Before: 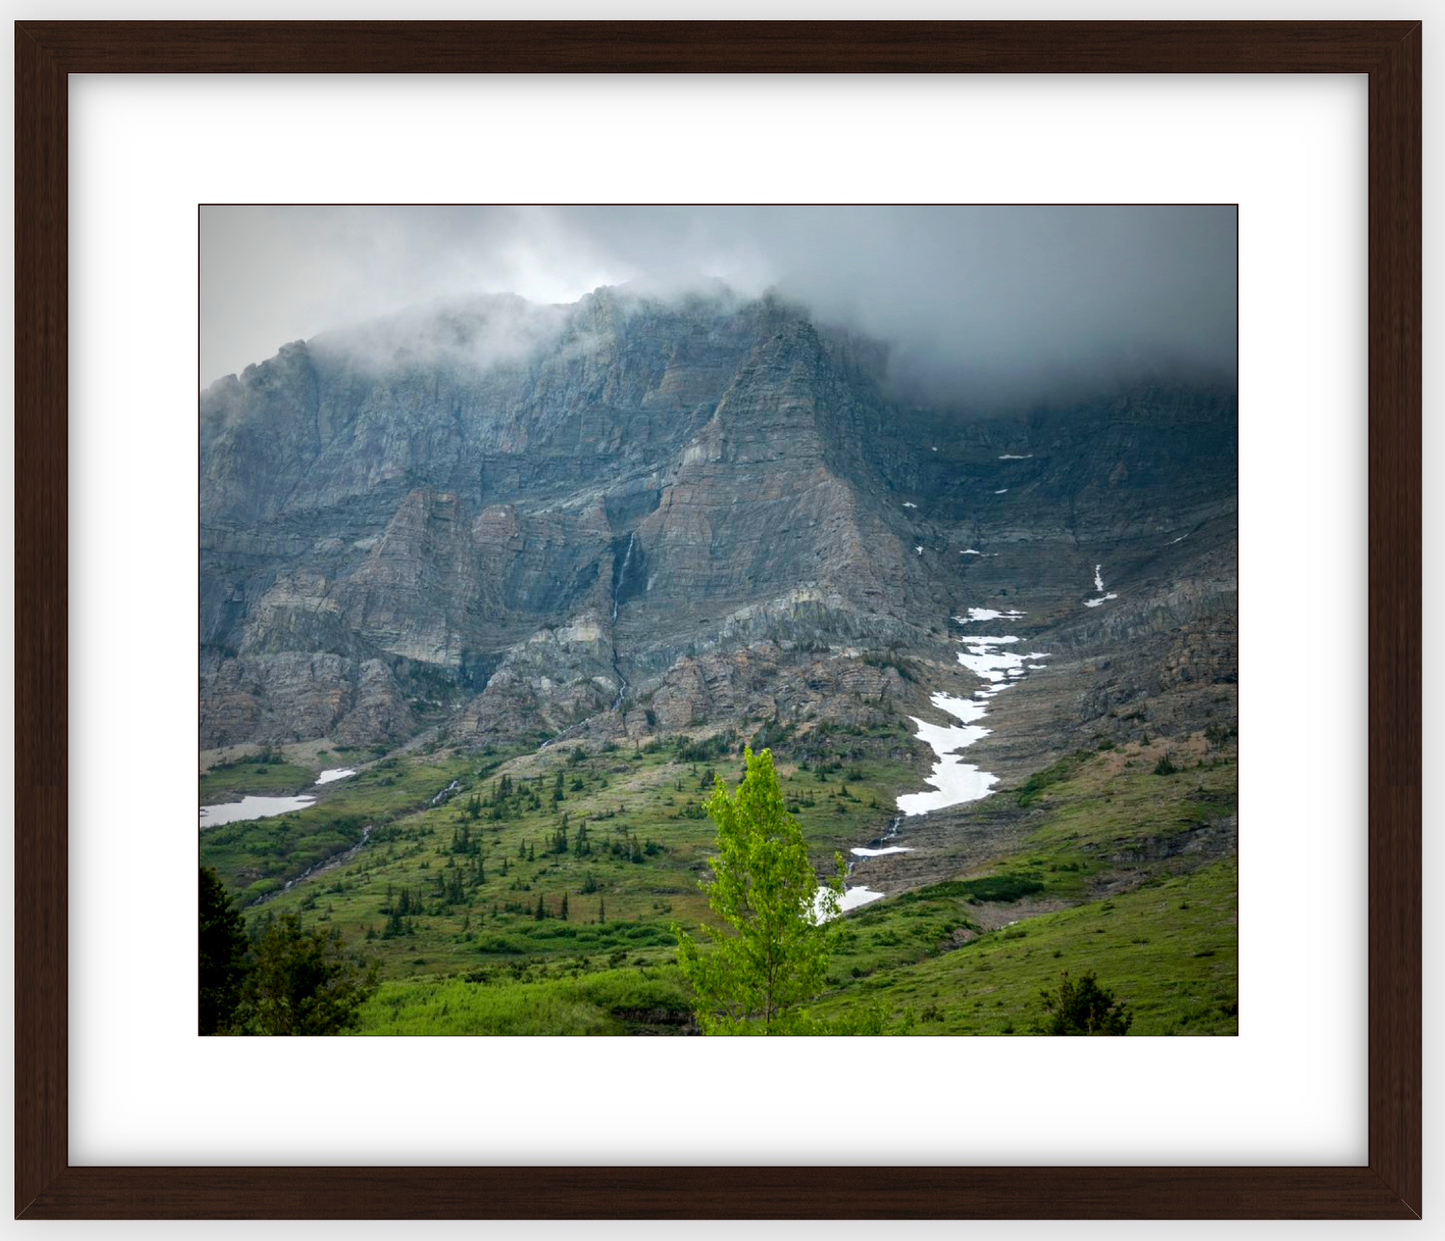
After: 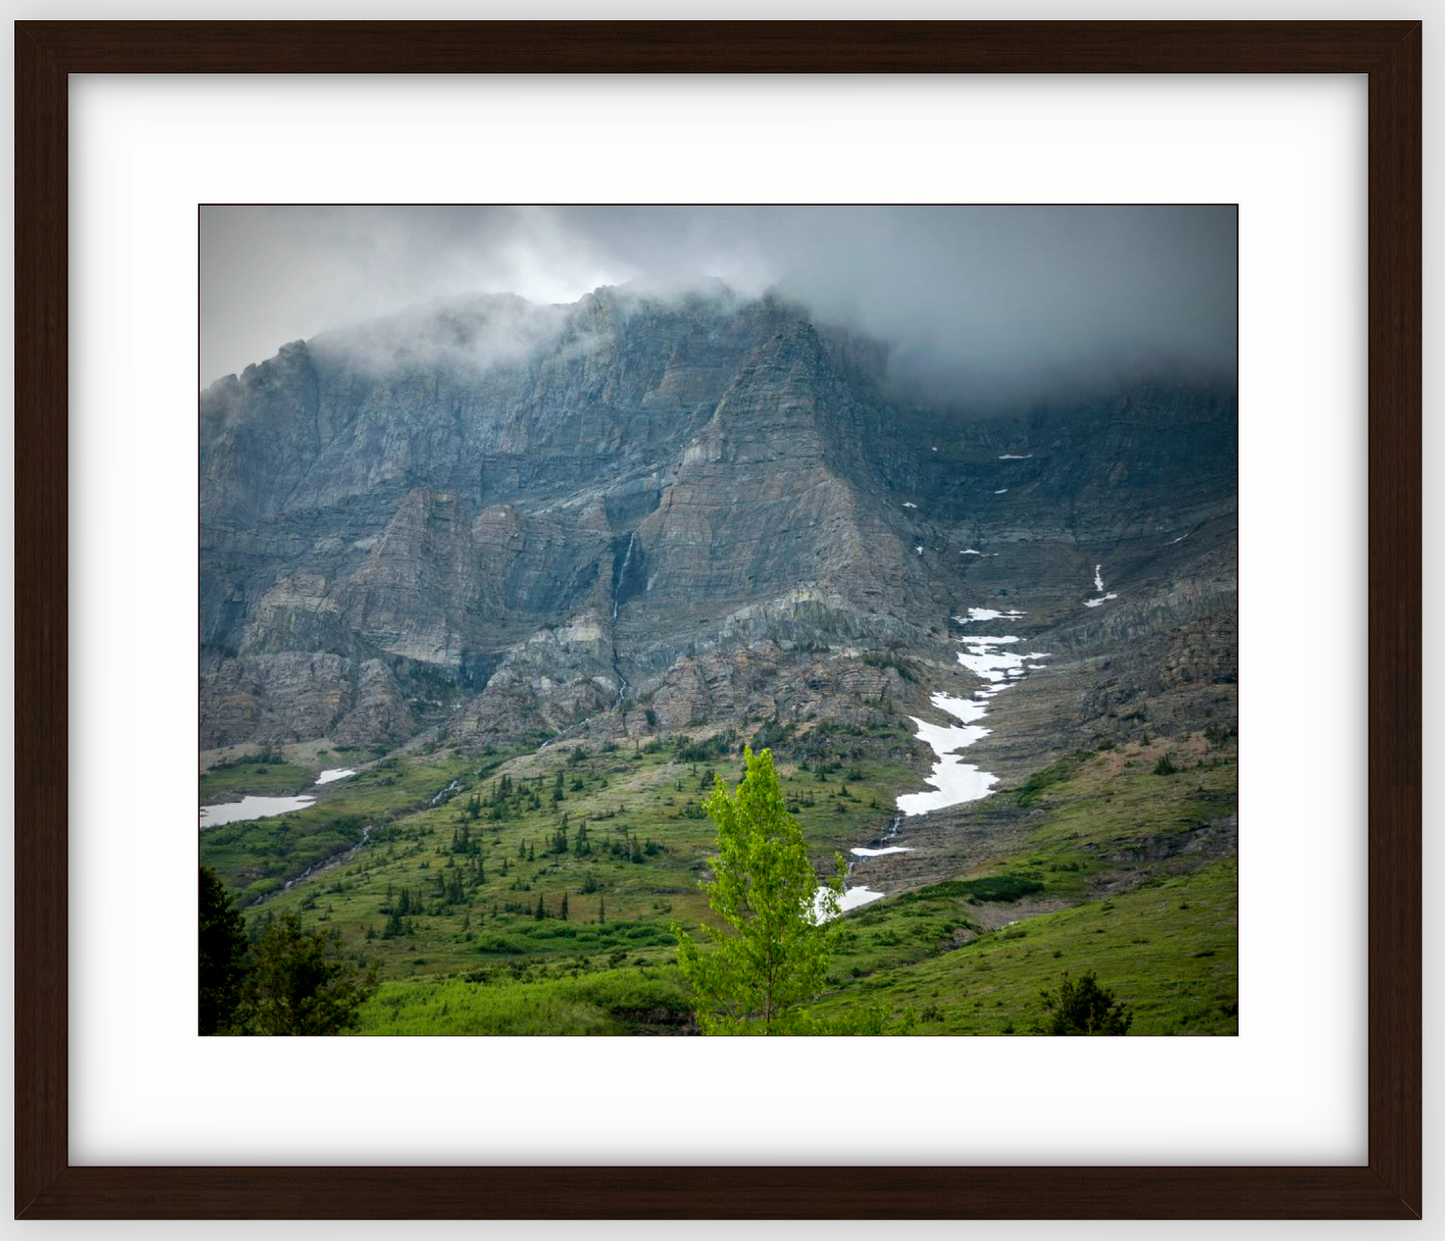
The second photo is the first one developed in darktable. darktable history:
exposure: exposure -0.021 EV, compensate highlight preservation false
shadows and highlights: shadows 32.83, highlights -47.7, soften with gaussian
white balance: red 1, blue 1
